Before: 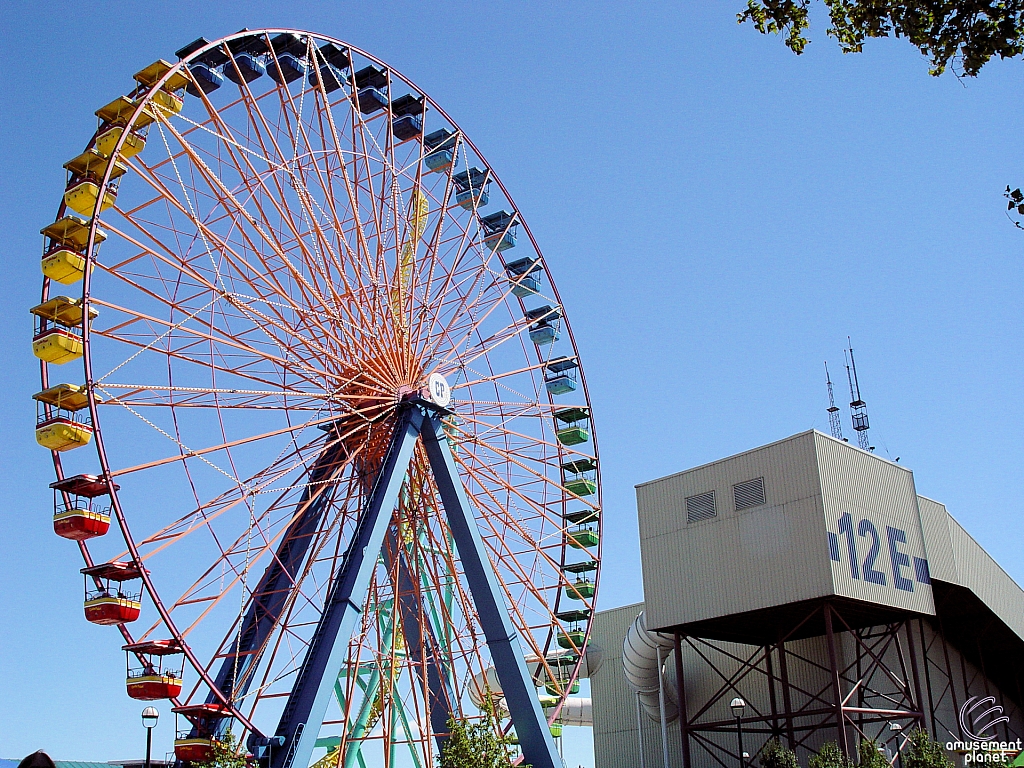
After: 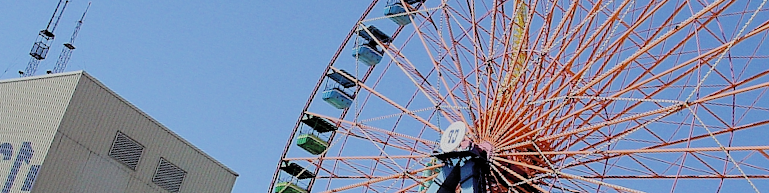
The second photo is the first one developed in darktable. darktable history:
crop and rotate: angle 16.12°, top 30.835%, bottom 35.653%
filmic rgb: black relative exposure -4.58 EV, white relative exposure 4.8 EV, threshold 3 EV, hardness 2.36, latitude 36.07%, contrast 1.048, highlights saturation mix 1.32%, shadows ↔ highlights balance 1.25%, color science v4 (2020), enable highlight reconstruction true
